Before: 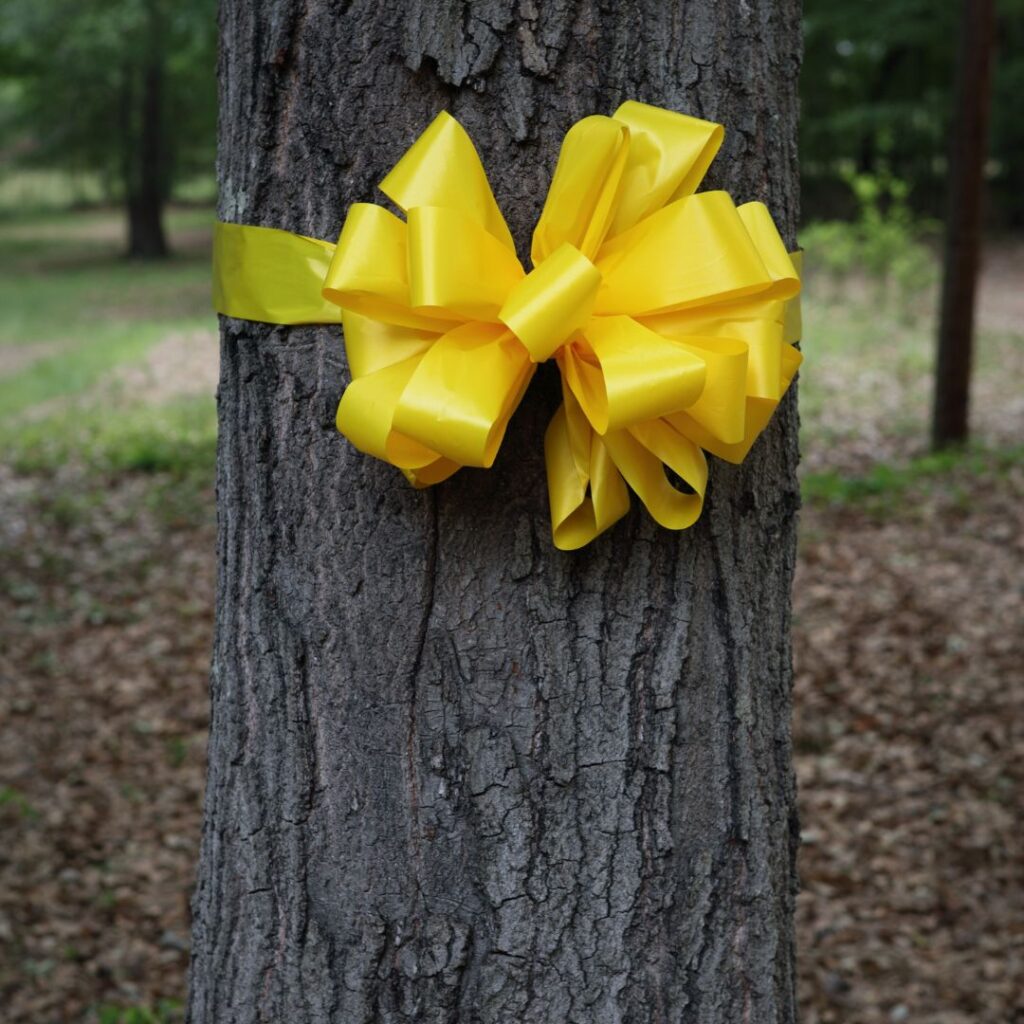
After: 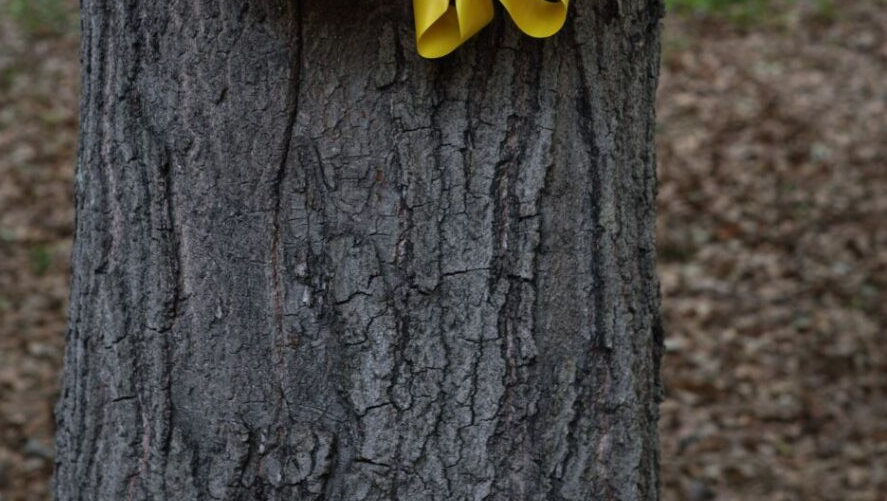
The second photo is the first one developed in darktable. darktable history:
crop and rotate: left 13.306%, top 48.129%, bottom 2.928%
